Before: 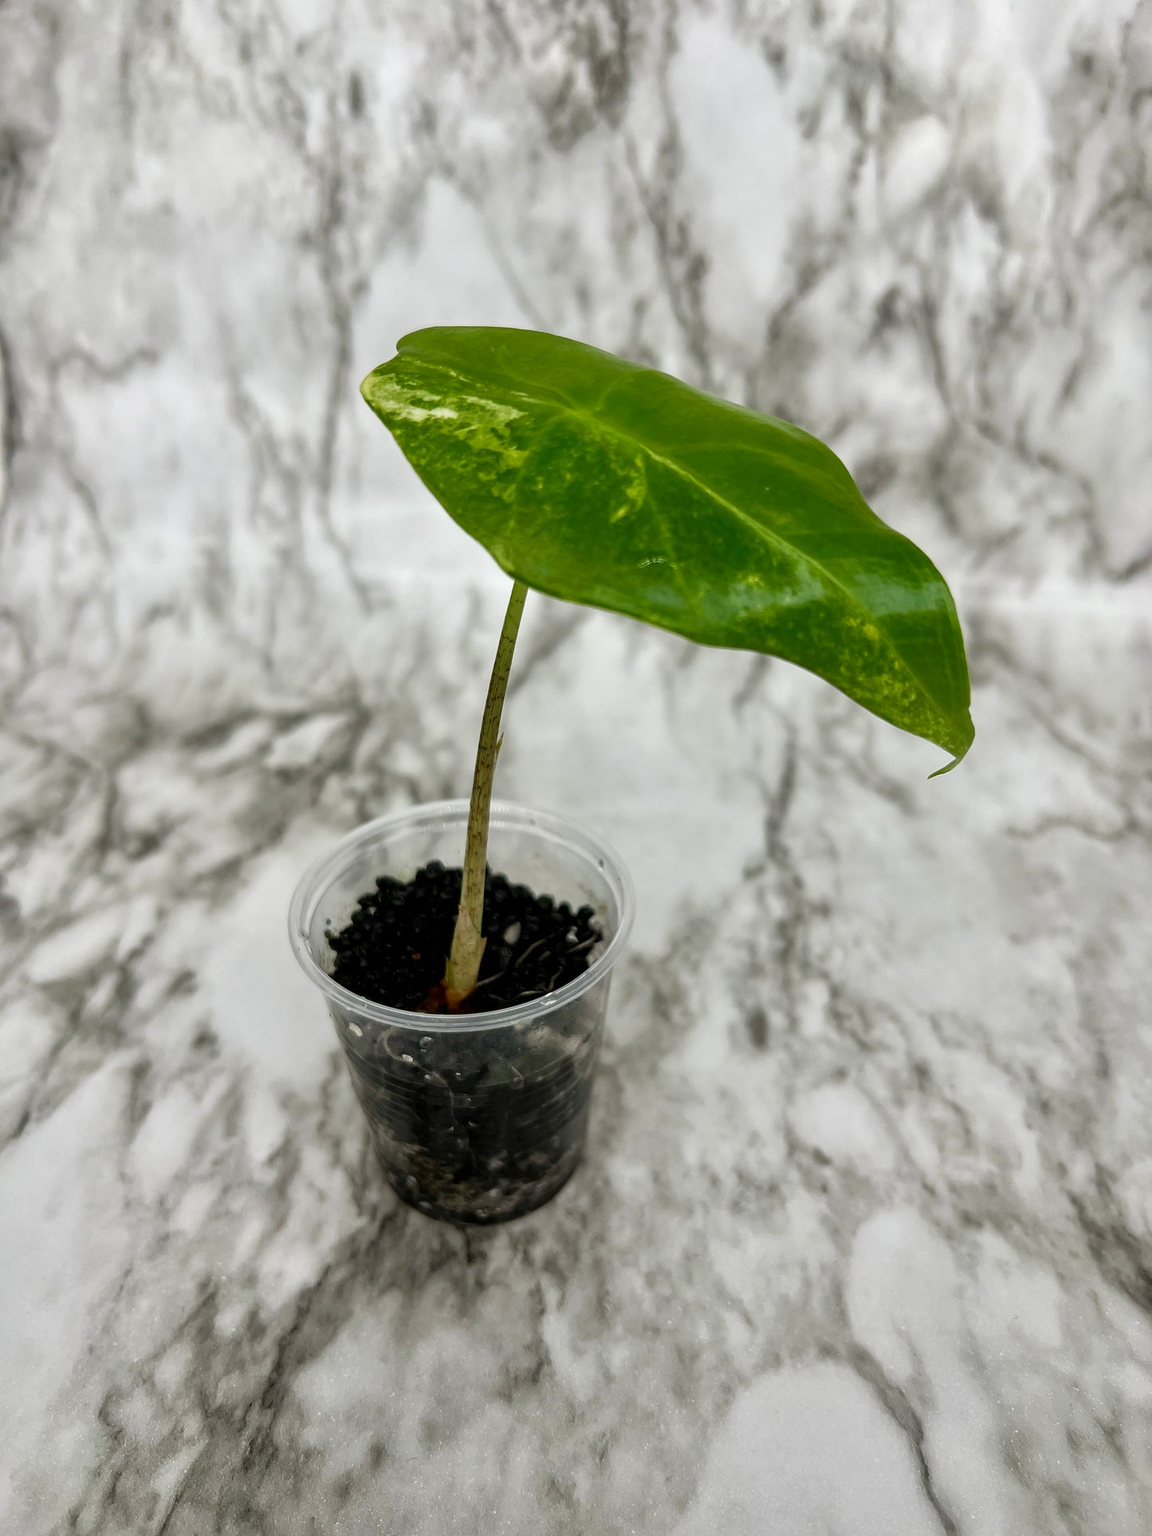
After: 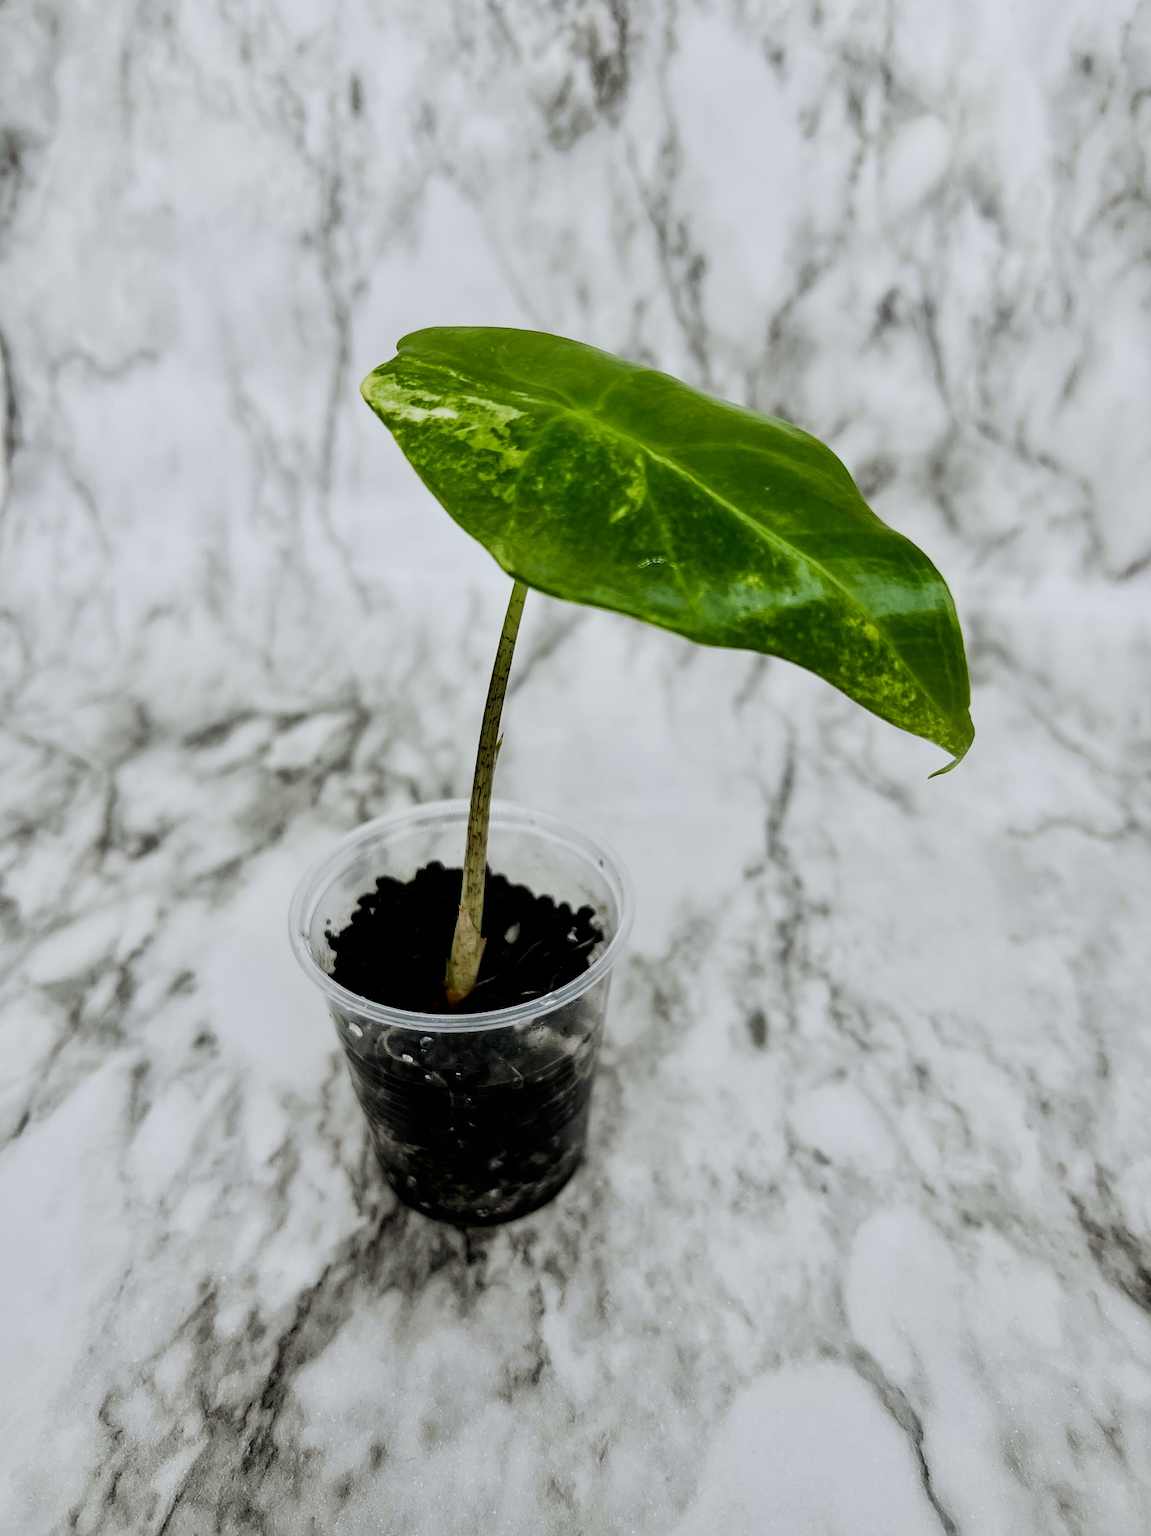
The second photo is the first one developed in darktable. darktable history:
filmic rgb: black relative exposure -6.98 EV, white relative exposure 5.63 EV, hardness 2.86
tone equalizer: -8 EV -0.75 EV, -7 EV -0.7 EV, -6 EV -0.6 EV, -5 EV -0.4 EV, -3 EV 0.4 EV, -2 EV 0.6 EV, -1 EV 0.7 EV, +0 EV 0.75 EV, edges refinement/feathering 500, mask exposure compensation -1.57 EV, preserve details no
white balance: red 0.974, blue 1.044
